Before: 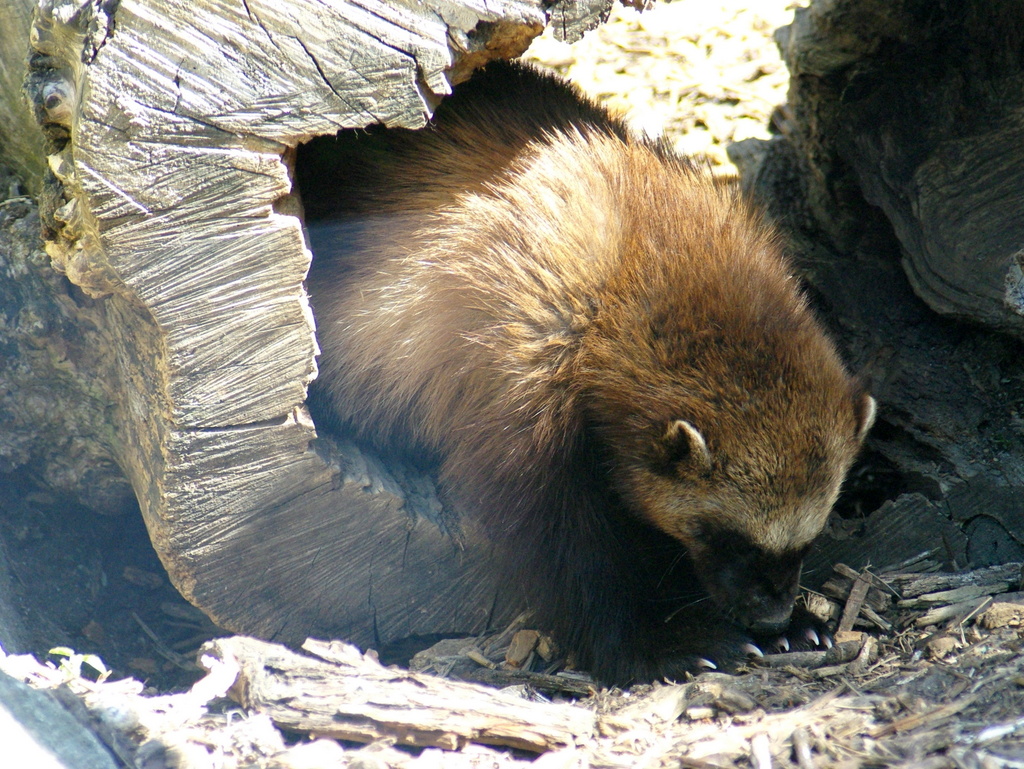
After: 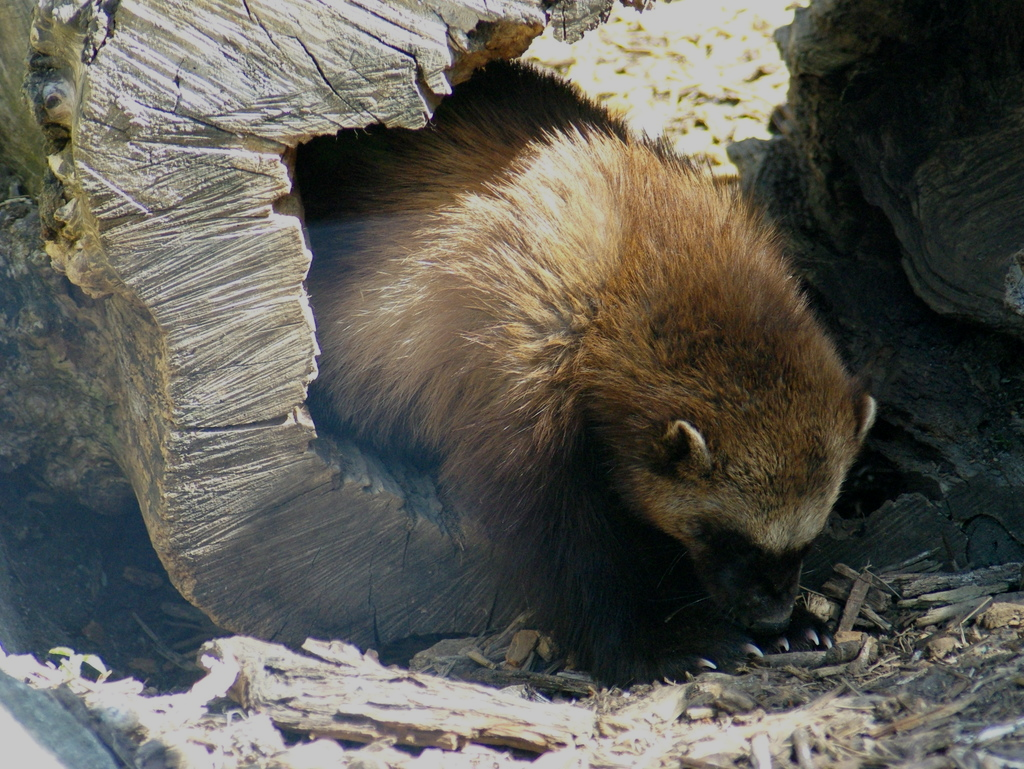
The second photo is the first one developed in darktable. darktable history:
exposure: black level correction 0, exposure -0.786 EV, compensate highlight preservation false
